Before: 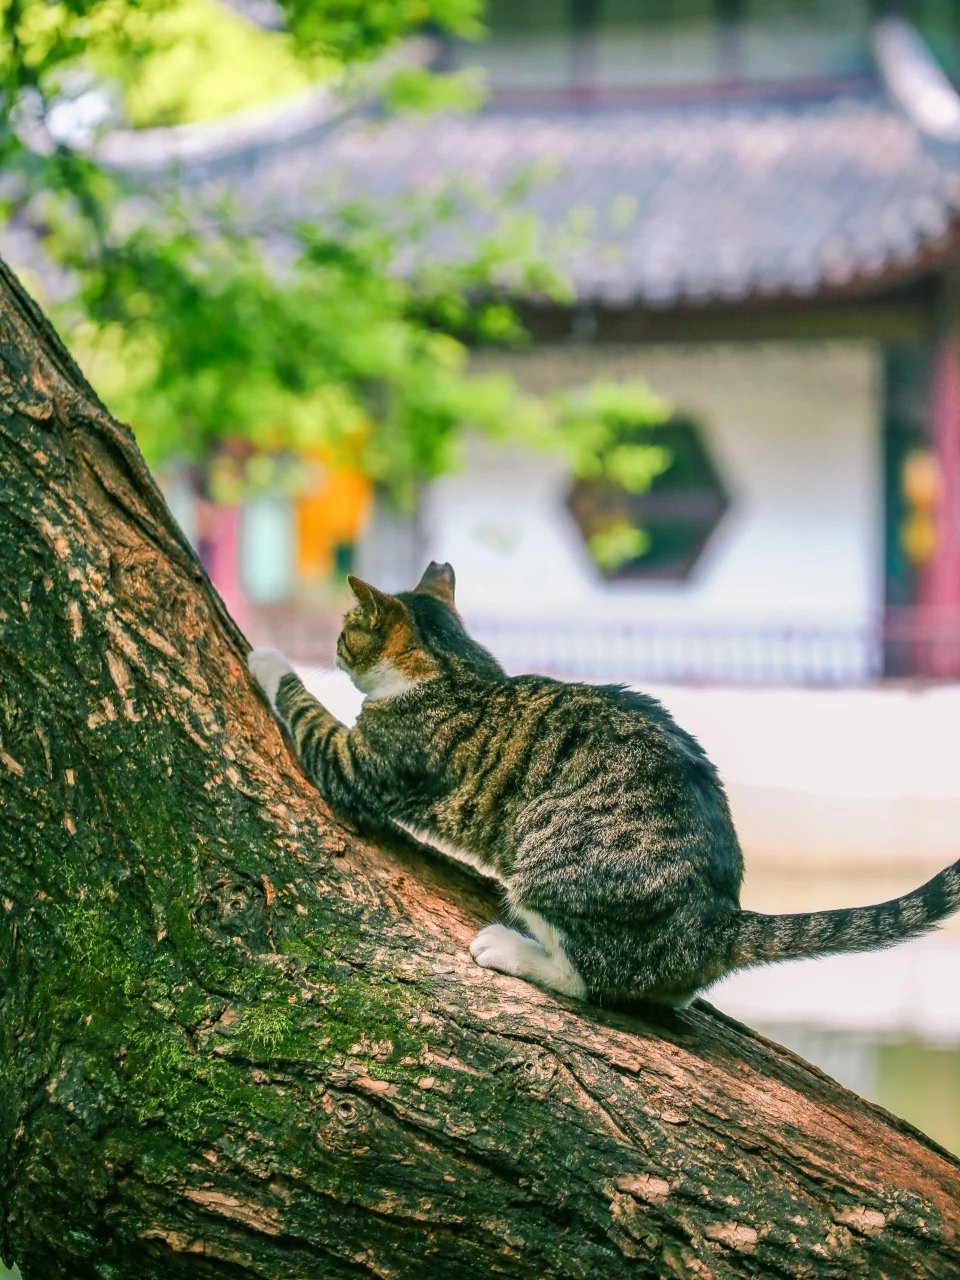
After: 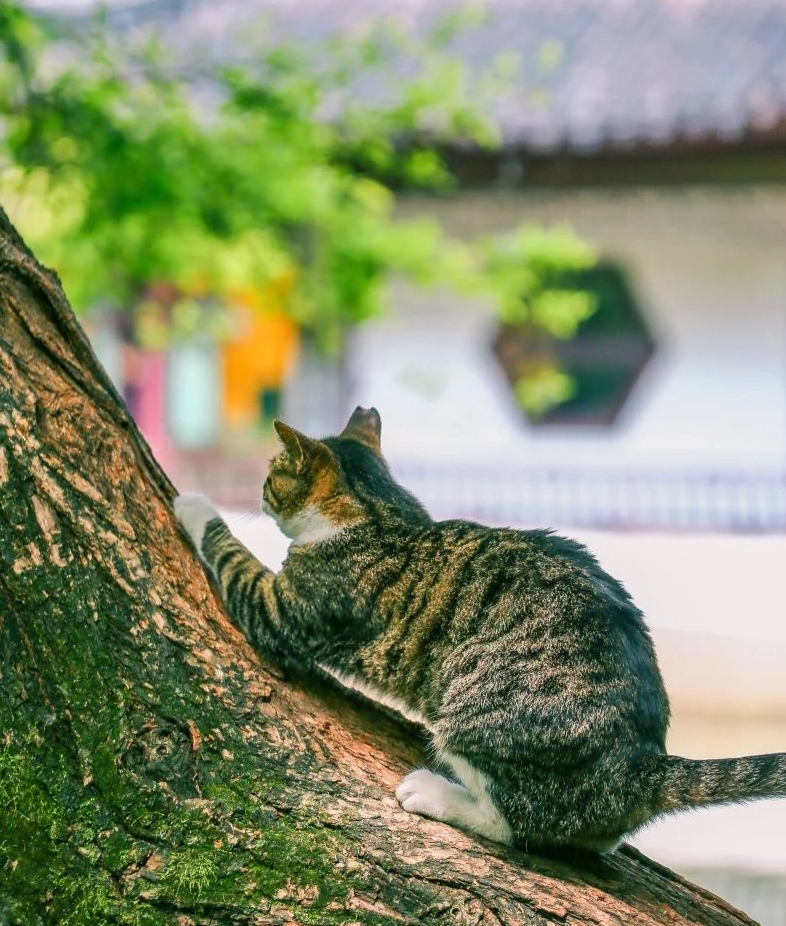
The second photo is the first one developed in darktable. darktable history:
crop: left 7.787%, top 12.122%, right 10.327%, bottom 15.466%
